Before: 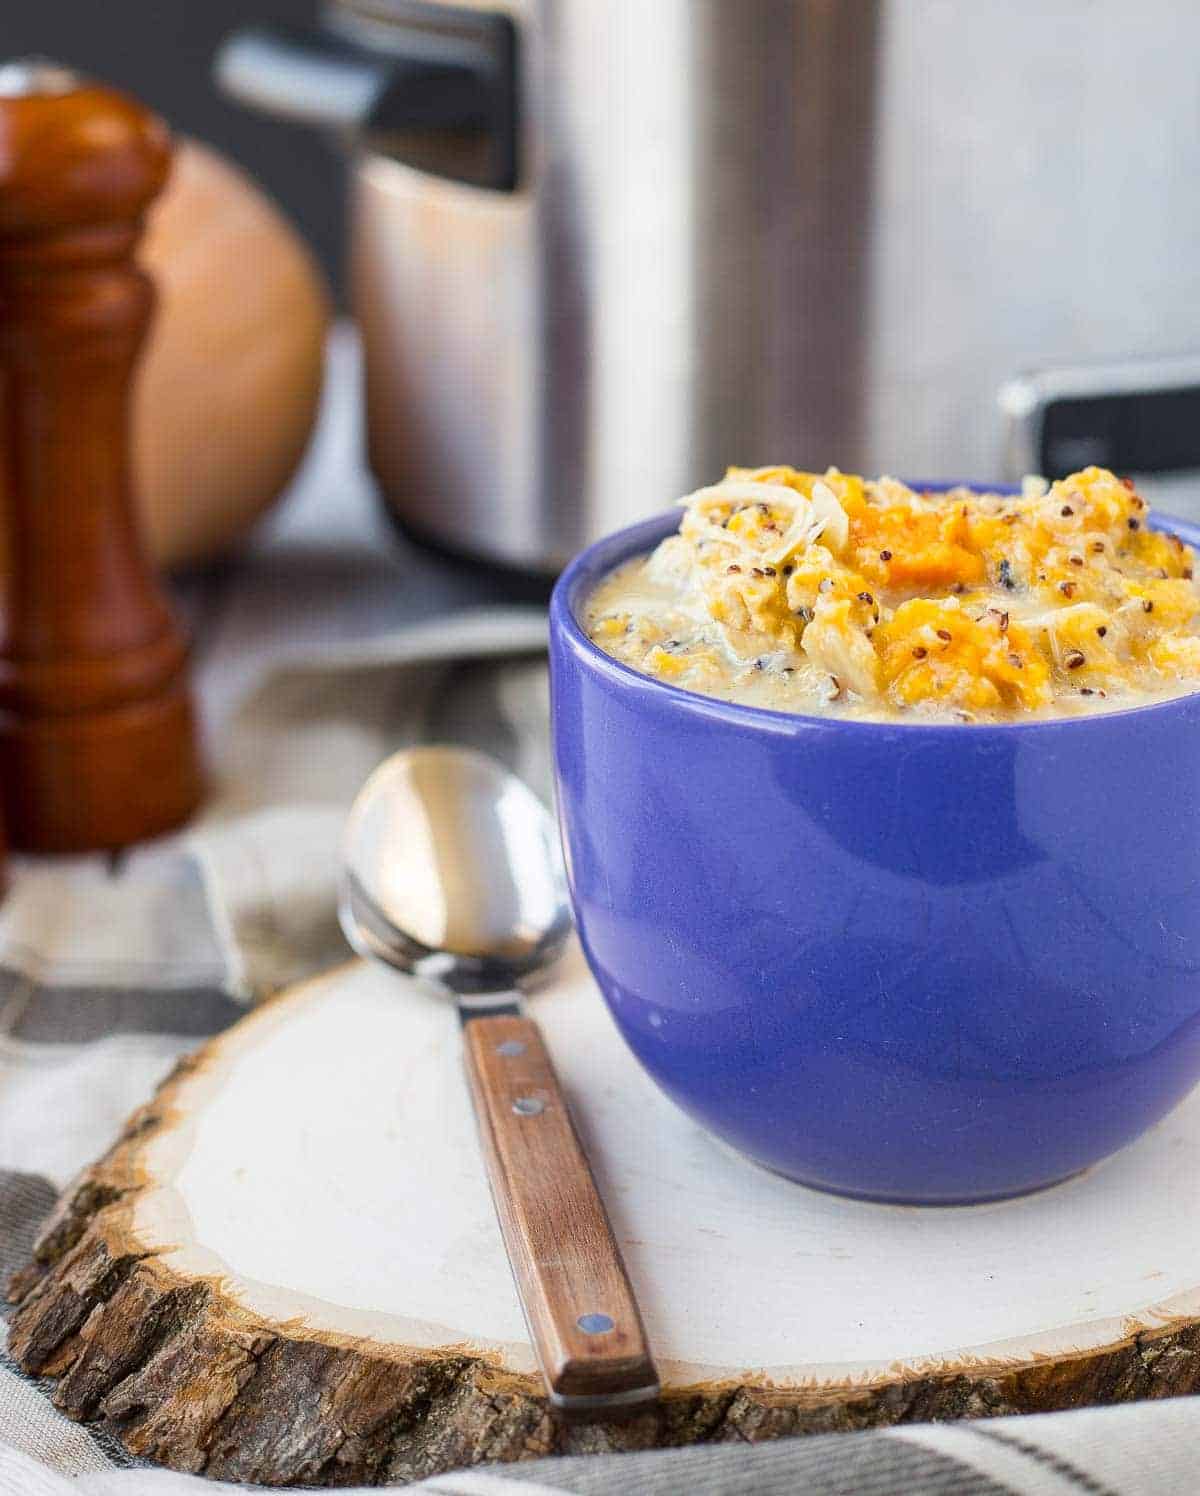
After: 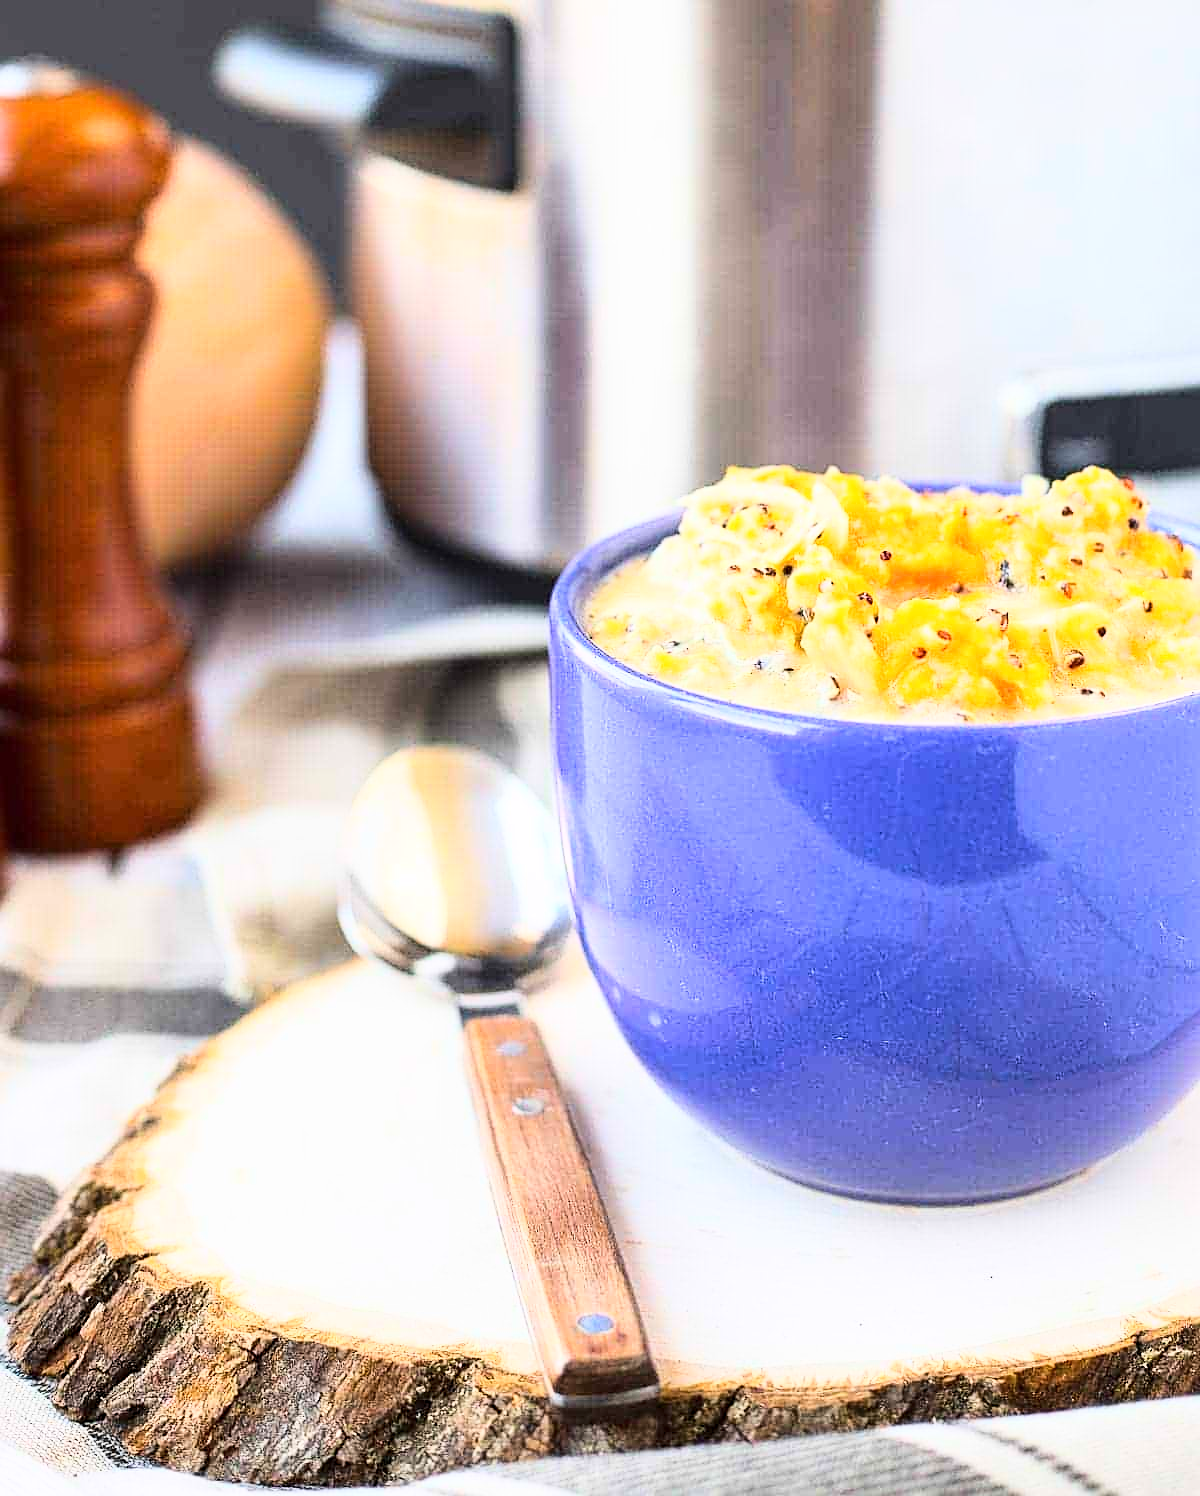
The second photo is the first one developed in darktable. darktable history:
sharpen: on, module defaults
base curve: curves: ch0 [(0, 0) (0.018, 0.026) (0.143, 0.37) (0.33, 0.731) (0.458, 0.853) (0.735, 0.965) (0.905, 0.986) (1, 1)]
